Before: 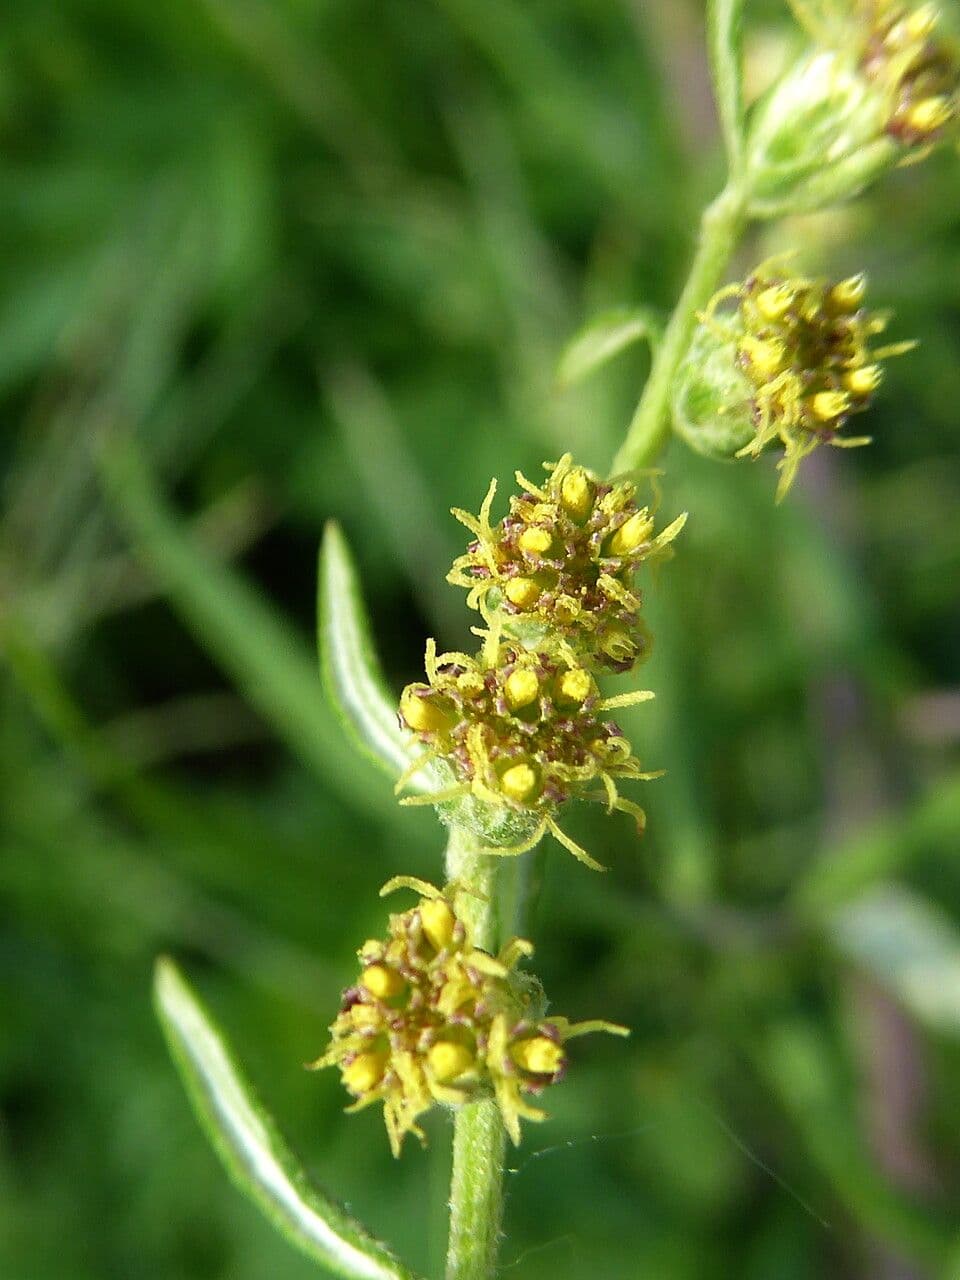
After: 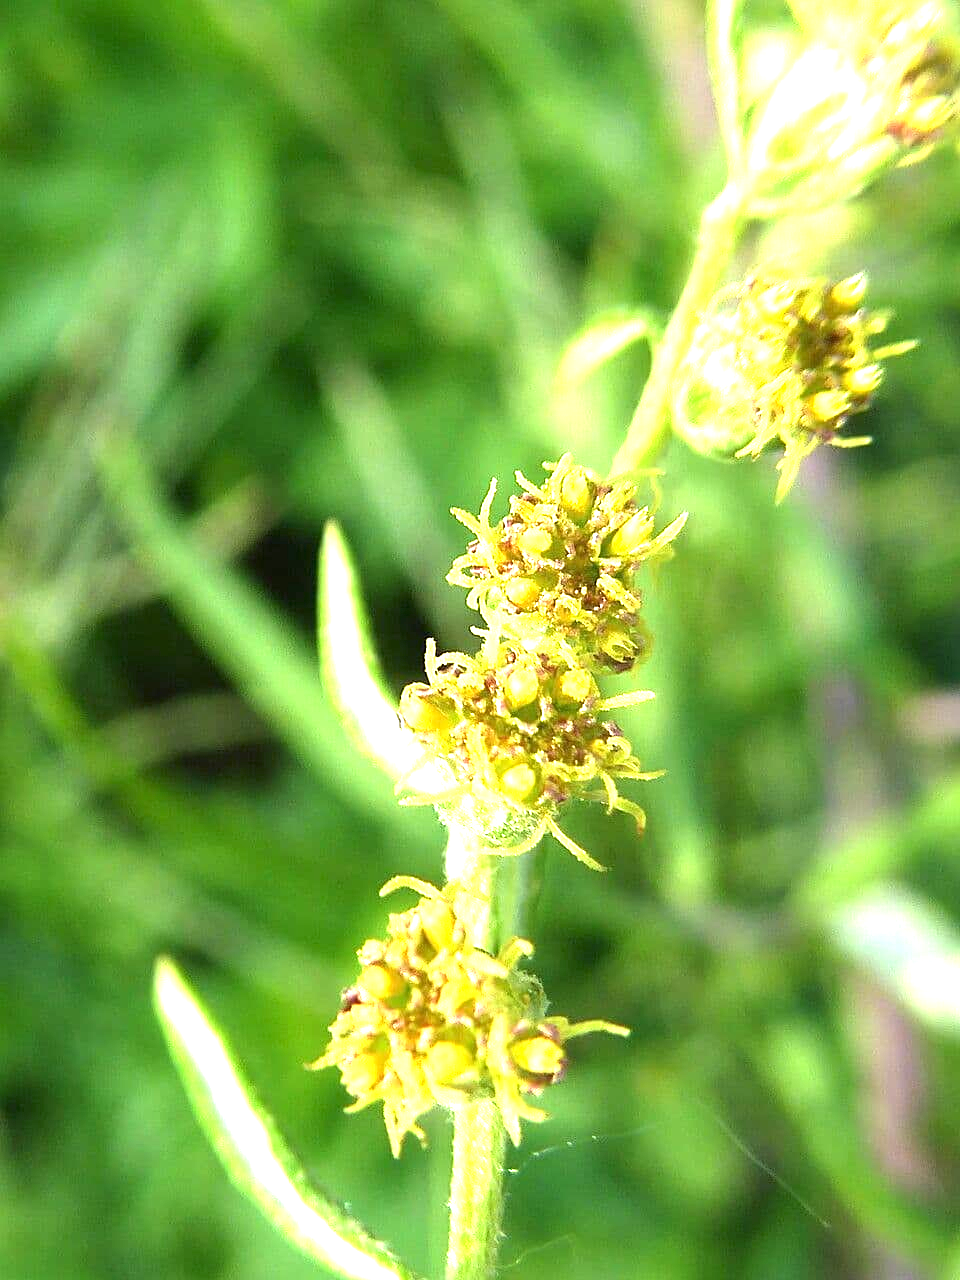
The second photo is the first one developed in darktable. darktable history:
sharpen: amount 0.209
exposure: black level correction 0, exposure 1.627 EV, compensate highlight preservation false
